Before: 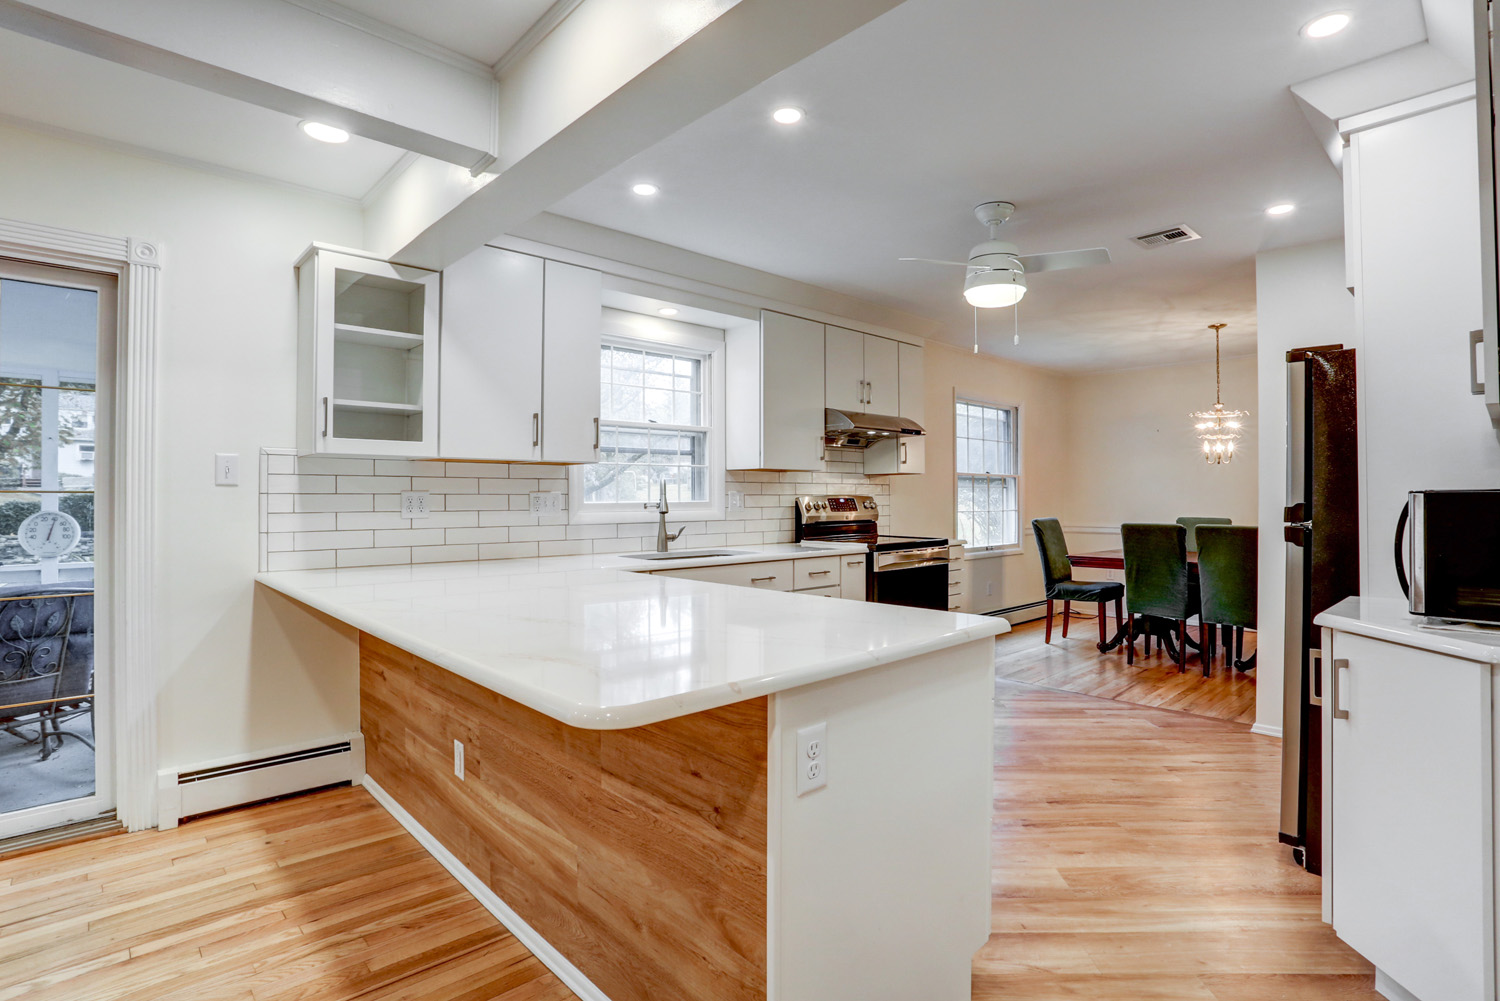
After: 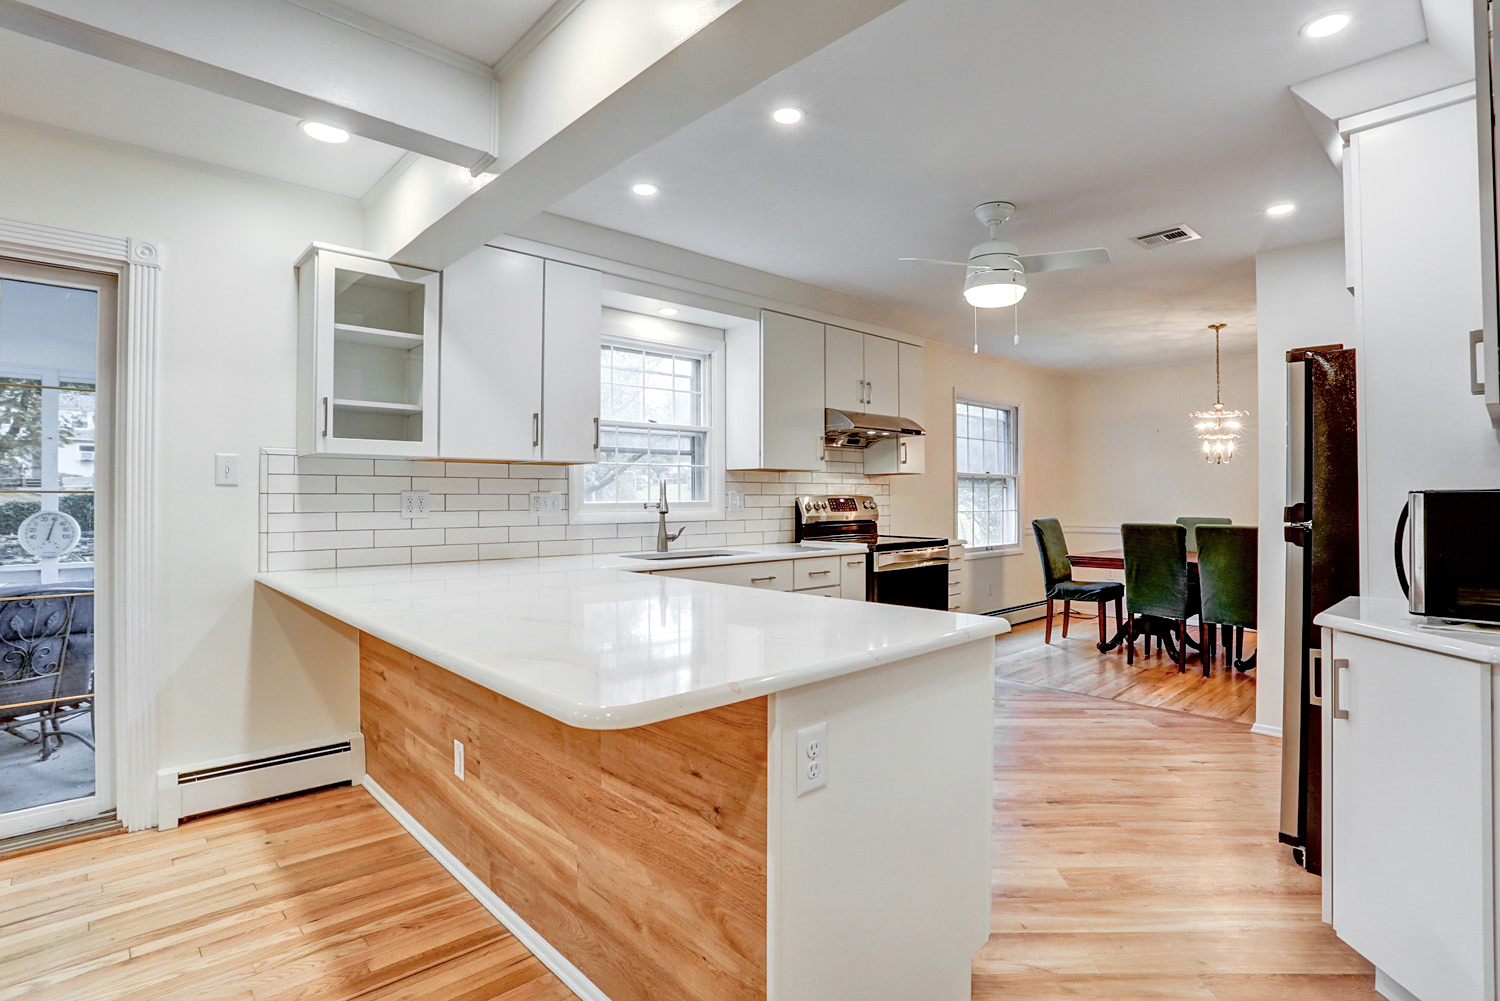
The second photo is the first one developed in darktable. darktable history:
tone equalizer: -8 EV 0.001 EV, -7 EV -0.004 EV, -6 EV 0.009 EV, -5 EV 0.032 EV, -4 EV 0.276 EV, -3 EV 0.644 EV, -2 EV 0.584 EV, -1 EV 0.187 EV, +0 EV 0.024 EV
color zones: curves: ch0 [(0, 0.558) (0.143, 0.559) (0.286, 0.529) (0.429, 0.505) (0.571, 0.5) (0.714, 0.5) (0.857, 0.5) (1, 0.558)]; ch1 [(0, 0.469) (0.01, 0.469) (0.12, 0.446) (0.248, 0.469) (0.5, 0.5) (0.748, 0.5) (0.99, 0.469) (1, 0.469)]
sharpen: amount 0.2
